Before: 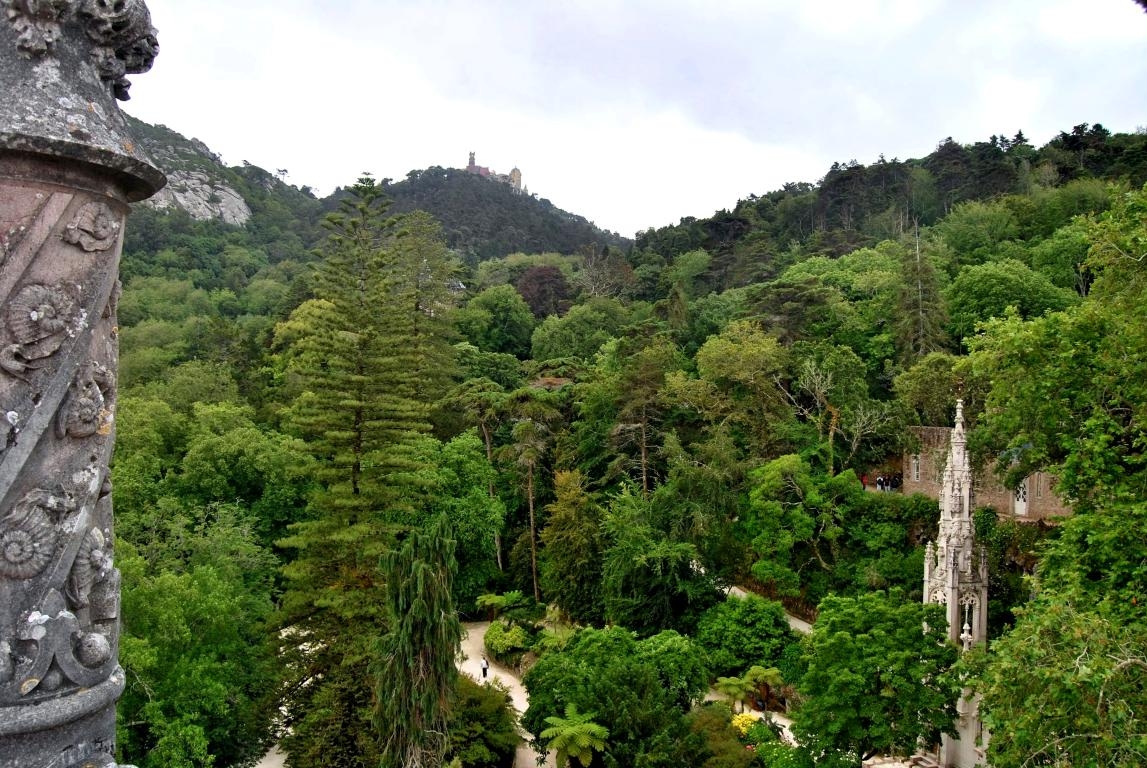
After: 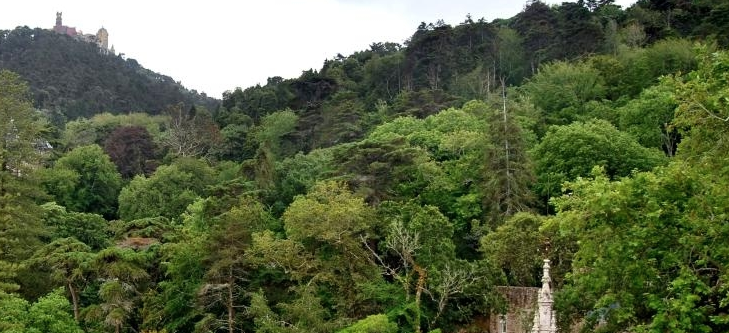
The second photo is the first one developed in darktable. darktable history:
crop: left 36.066%, top 18.309%, right 0.344%, bottom 38.267%
contrast brightness saturation: contrast 0.012, saturation -0.054
